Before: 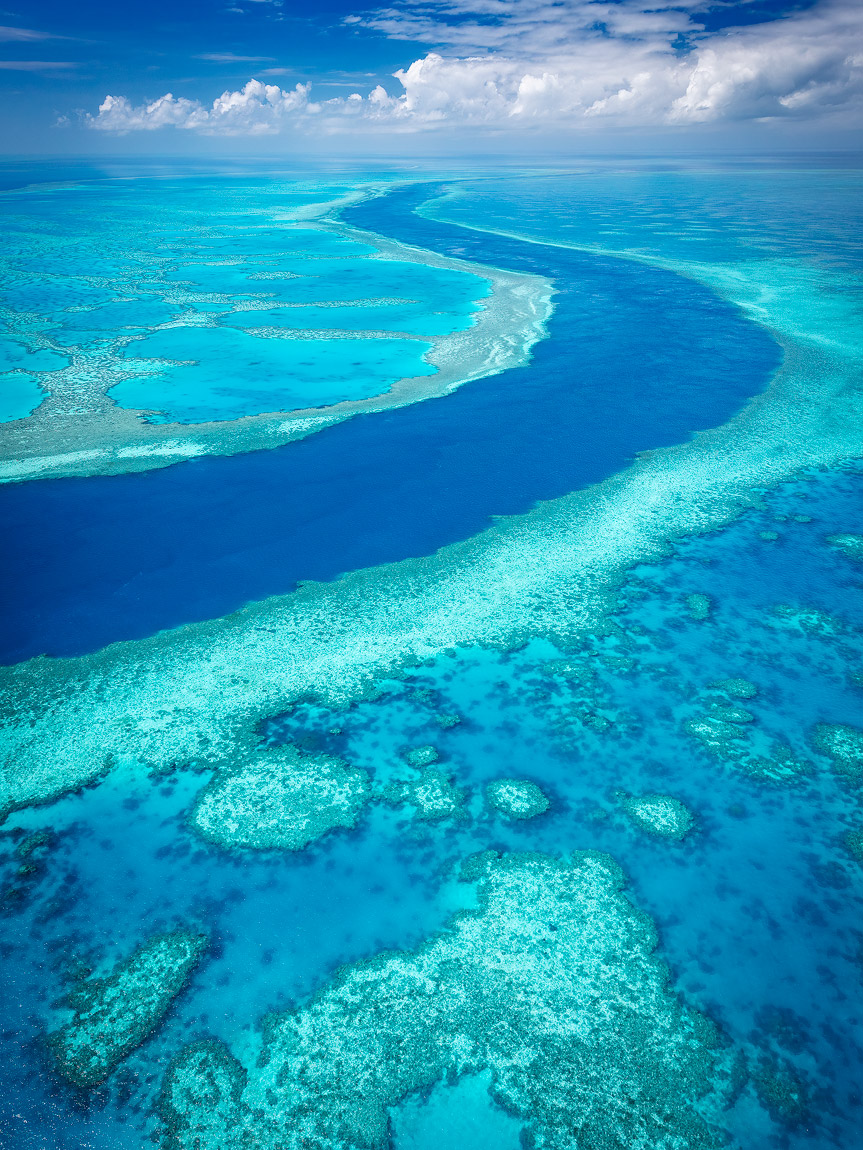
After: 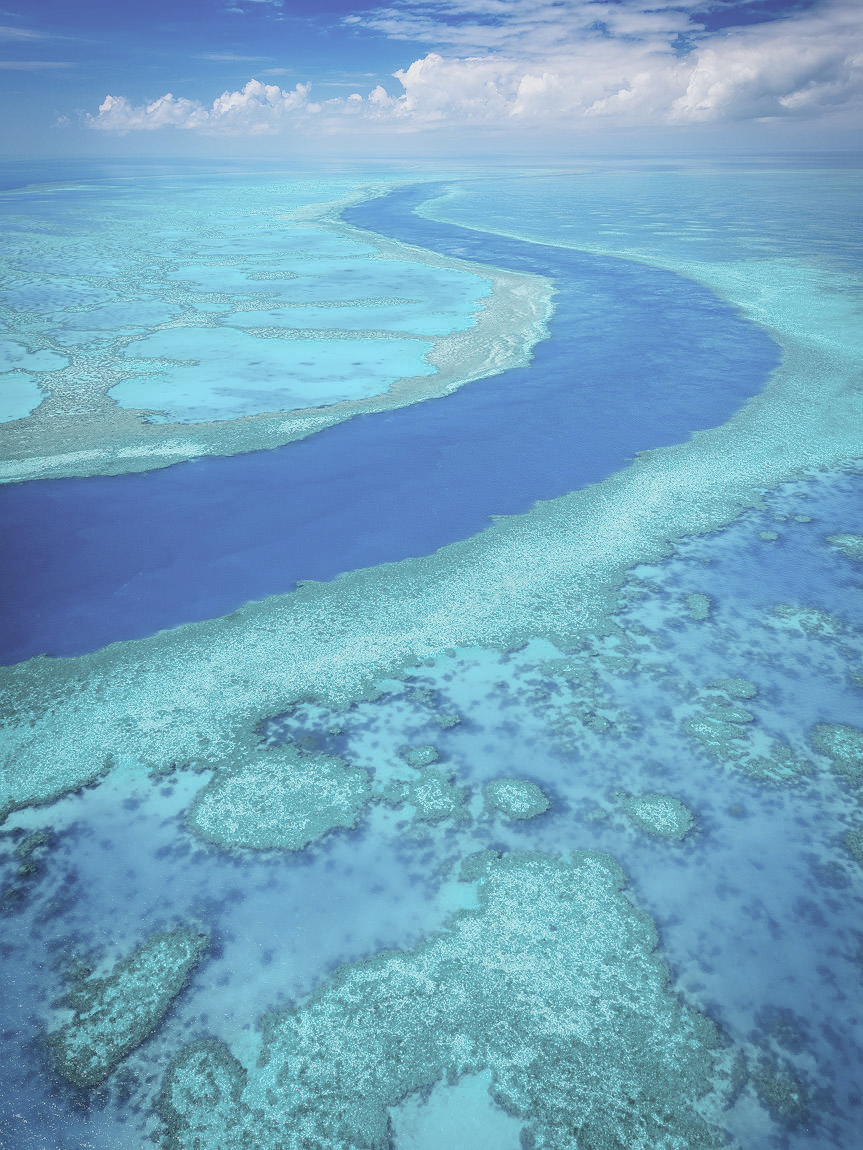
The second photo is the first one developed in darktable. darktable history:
contrast brightness saturation: contrast -0.159, brightness 0.049, saturation -0.137
color zones: curves: ch0 [(0, 0.5) (0.125, 0.4) (0.25, 0.5) (0.375, 0.4) (0.5, 0.4) (0.625, 0.6) (0.75, 0.6) (0.875, 0.5)]; ch1 [(0, 0.35) (0.125, 0.45) (0.25, 0.35) (0.375, 0.35) (0.5, 0.35) (0.625, 0.35) (0.75, 0.45) (0.875, 0.35)]; ch2 [(0, 0.6) (0.125, 0.5) (0.25, 0.5) (0.375, 0.6) (0.5, 0.6) (0.625, 0.5) (0.75, 0.5) (0.875, 0.5)]
